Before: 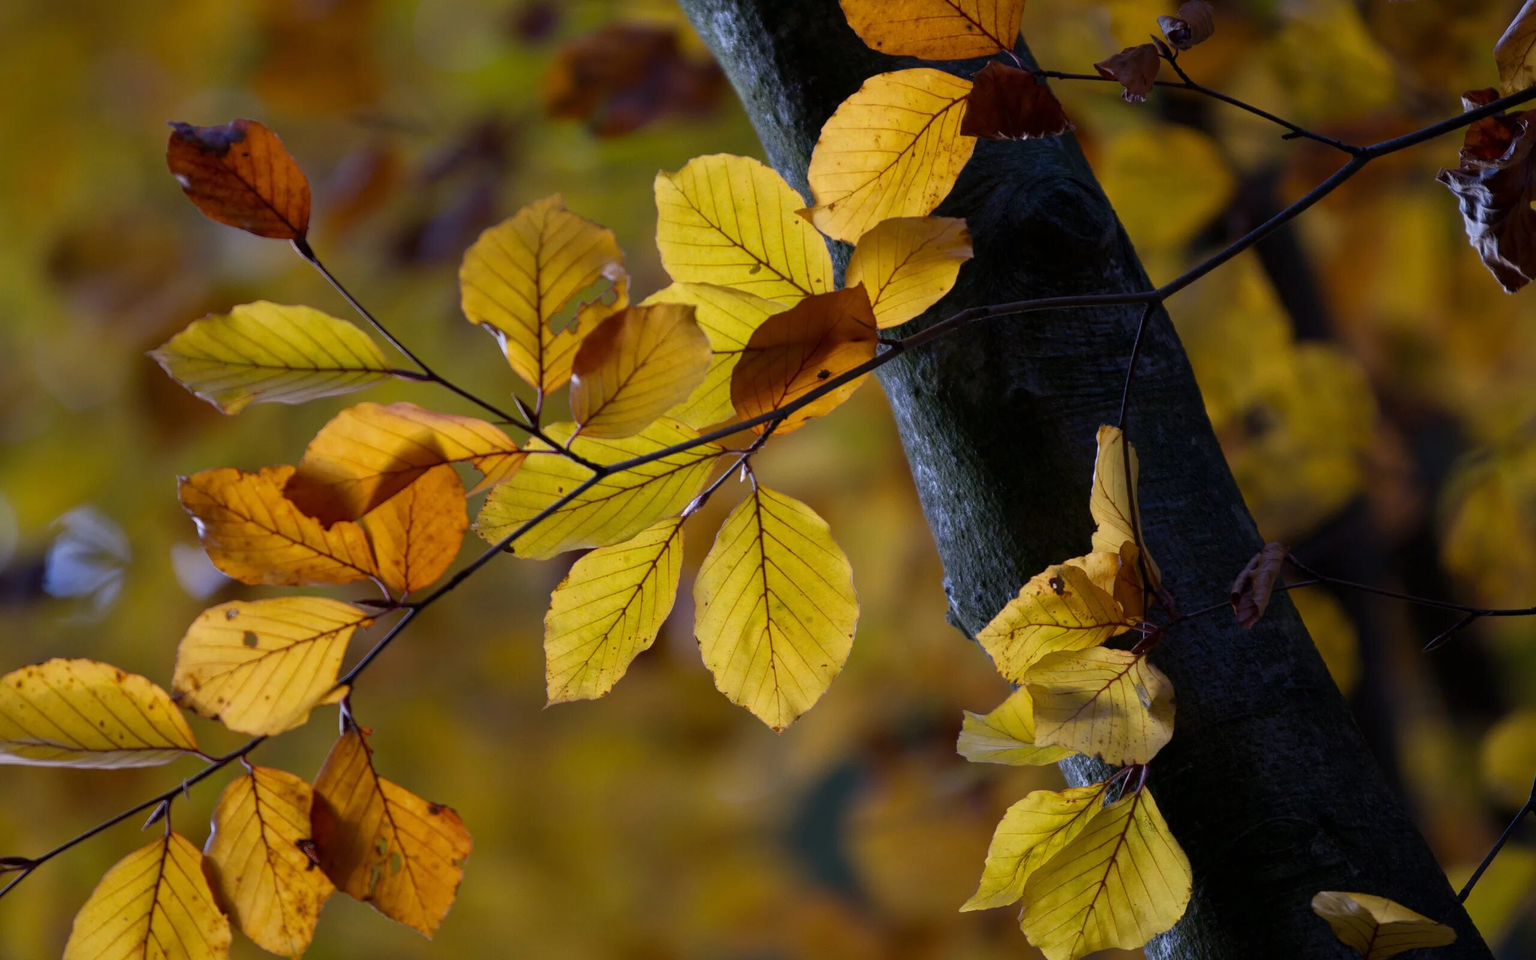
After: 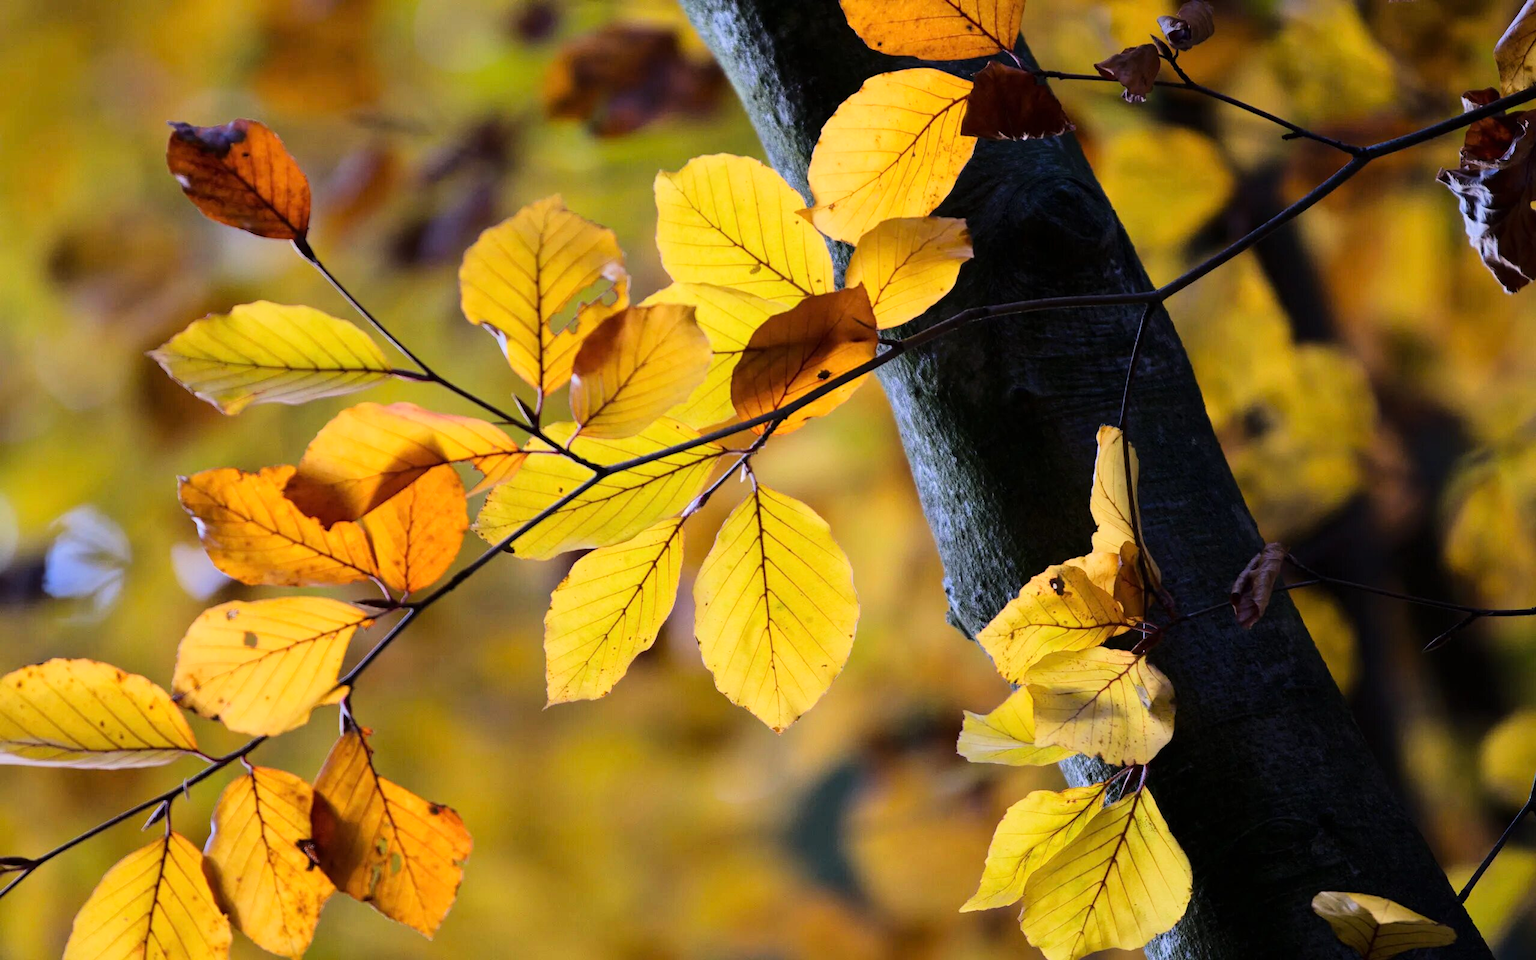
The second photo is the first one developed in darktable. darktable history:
tone equalizer: -7 EV 0.153 EV, -6 EV 0.635 EV, -5 EV 1.18 EV, -4 EV 1.29 EV, -3 EV 1.18 EV, -2 EV 0.6 EV, -1 EV 0.157 EV, edges refinement/feathering 500, mask exposure compensation -1.57 EV, preserve details no
